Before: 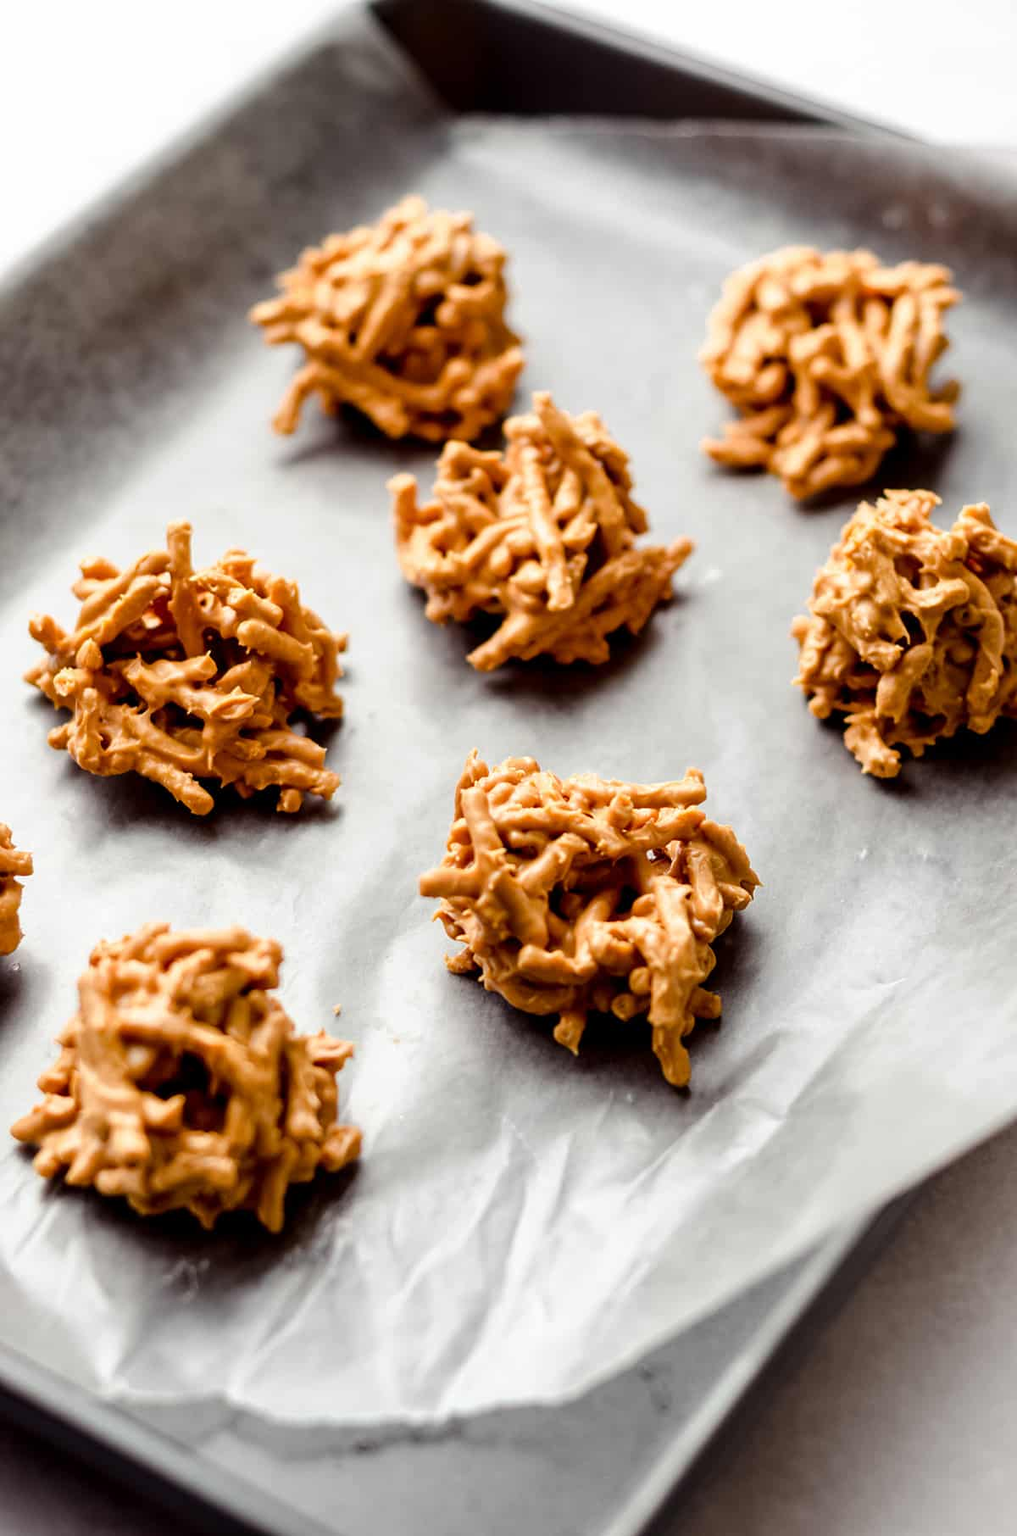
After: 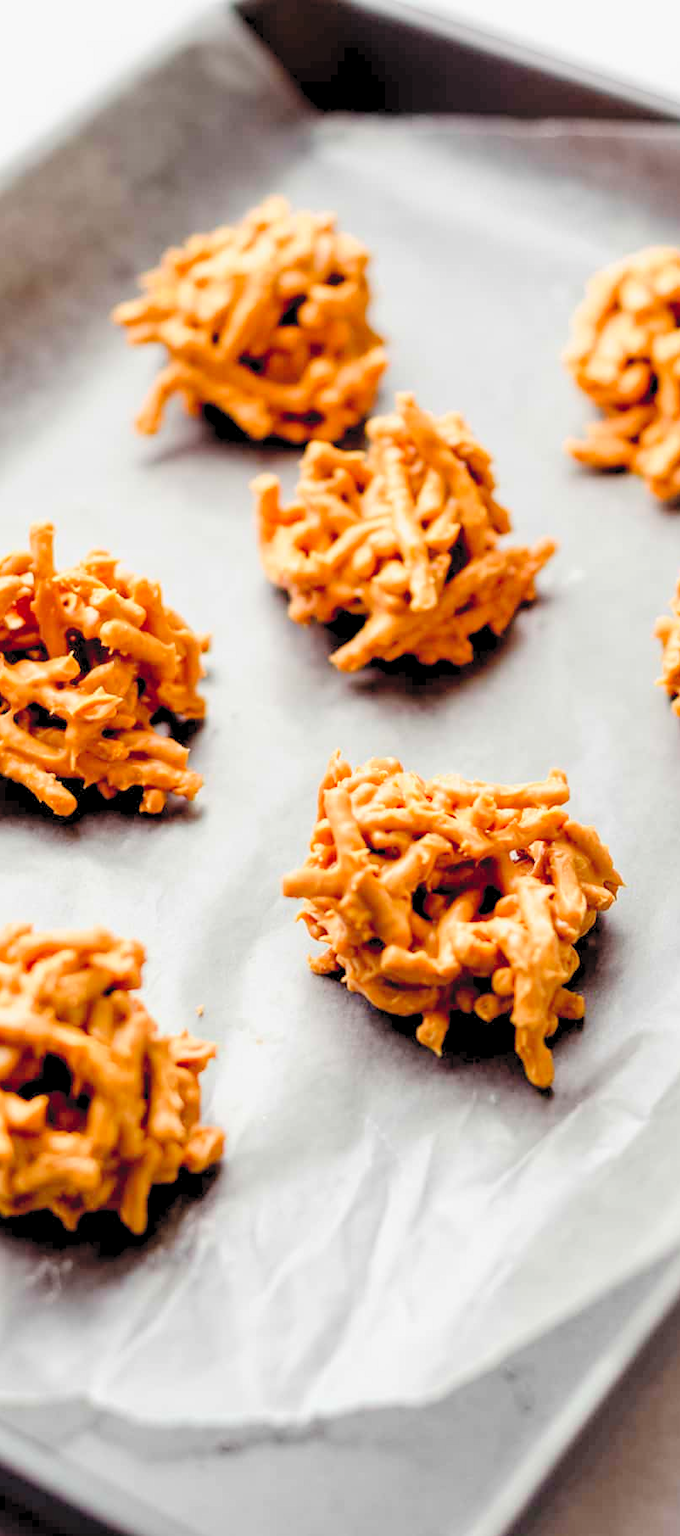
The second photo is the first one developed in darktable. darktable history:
crop and rotate: left 13.519%, right 19.639%
levels: levels [0.072, 0.414, 0.976]
contrast brightness saturation: contrast -0.122
